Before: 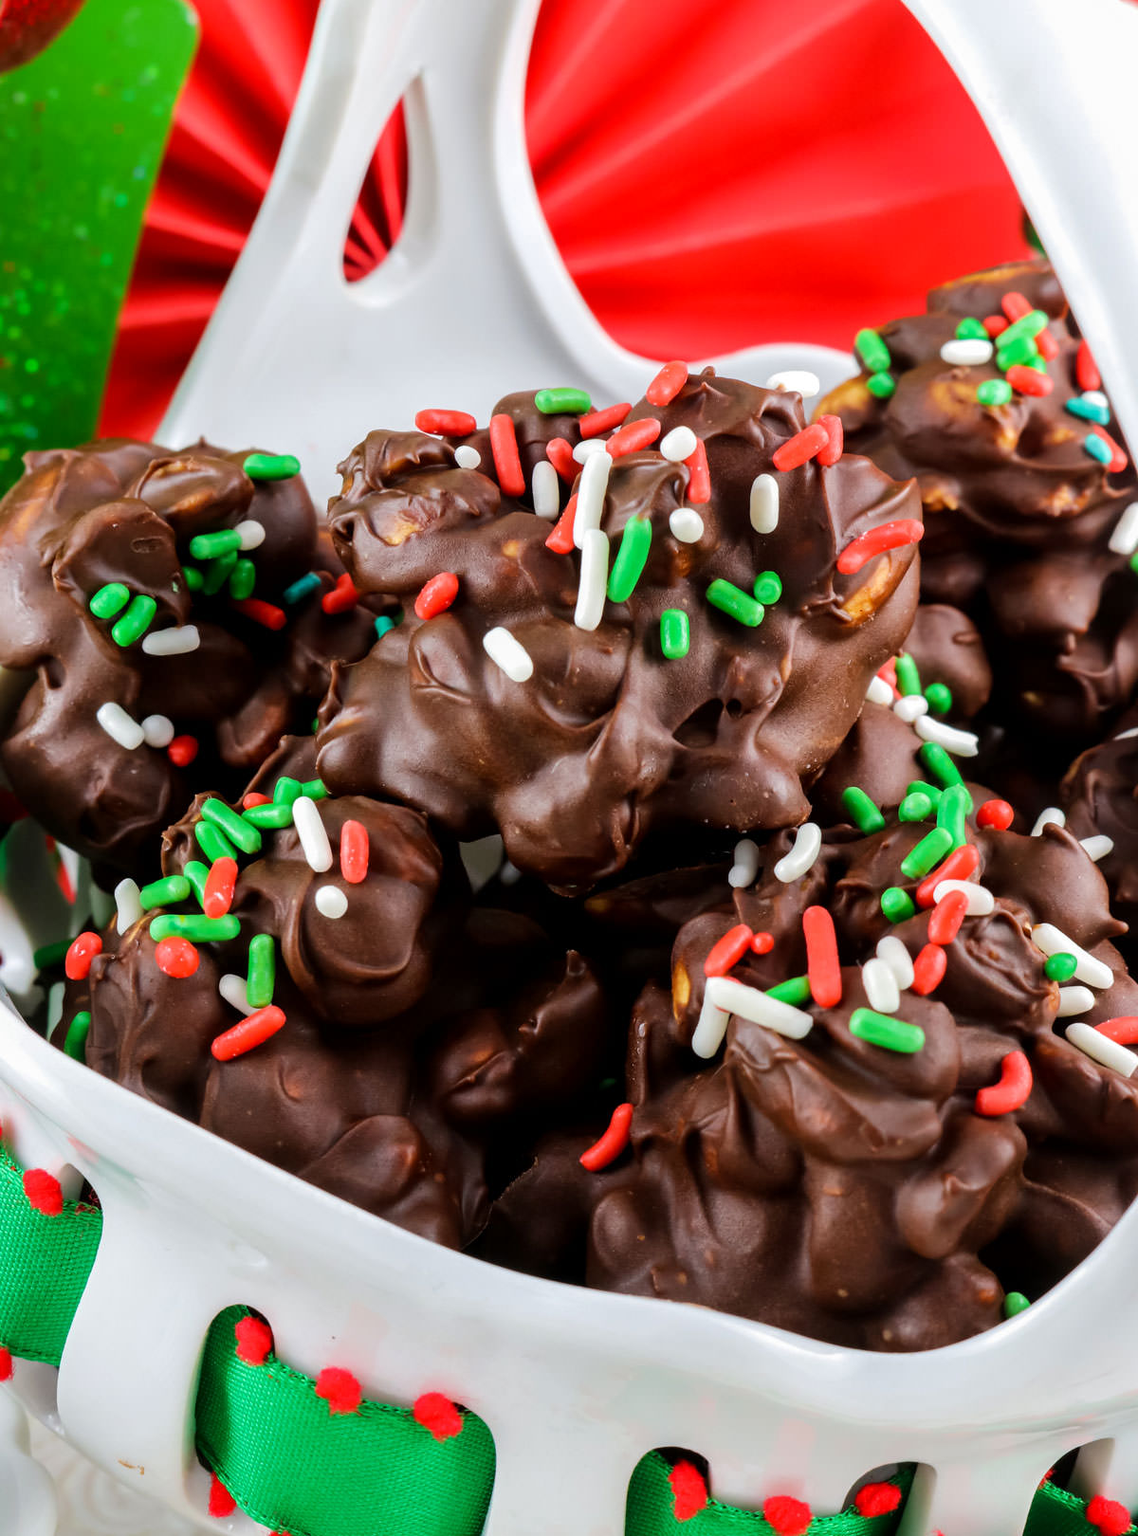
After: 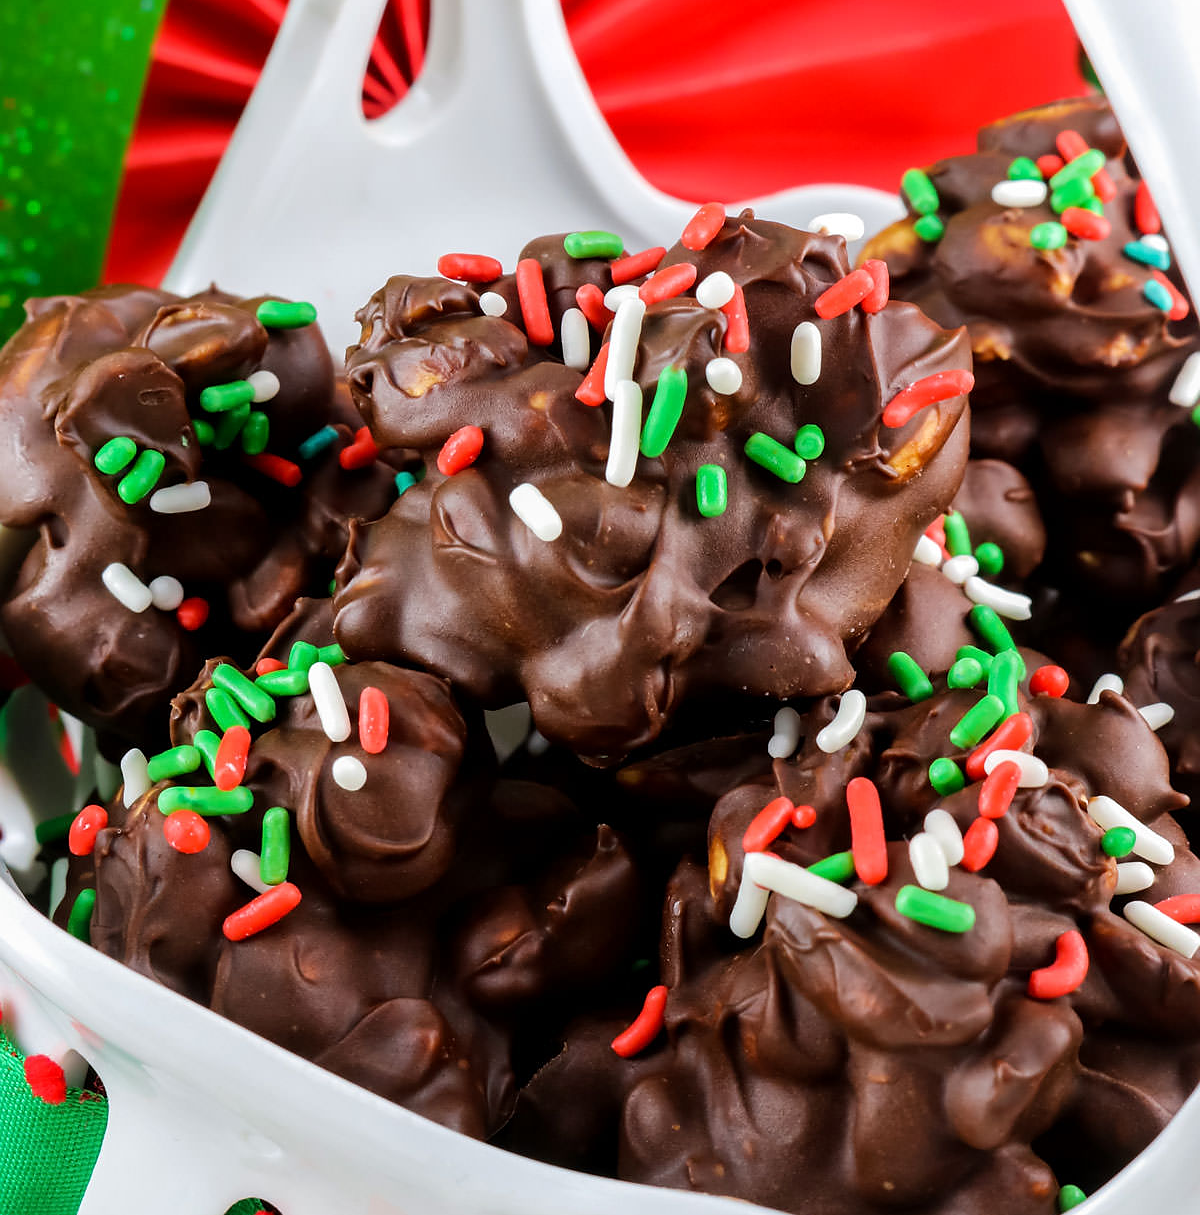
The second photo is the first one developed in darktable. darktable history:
sharpen: radius 0.969, amount 0.604
crop: top 11.038%, bottom 13.962%
